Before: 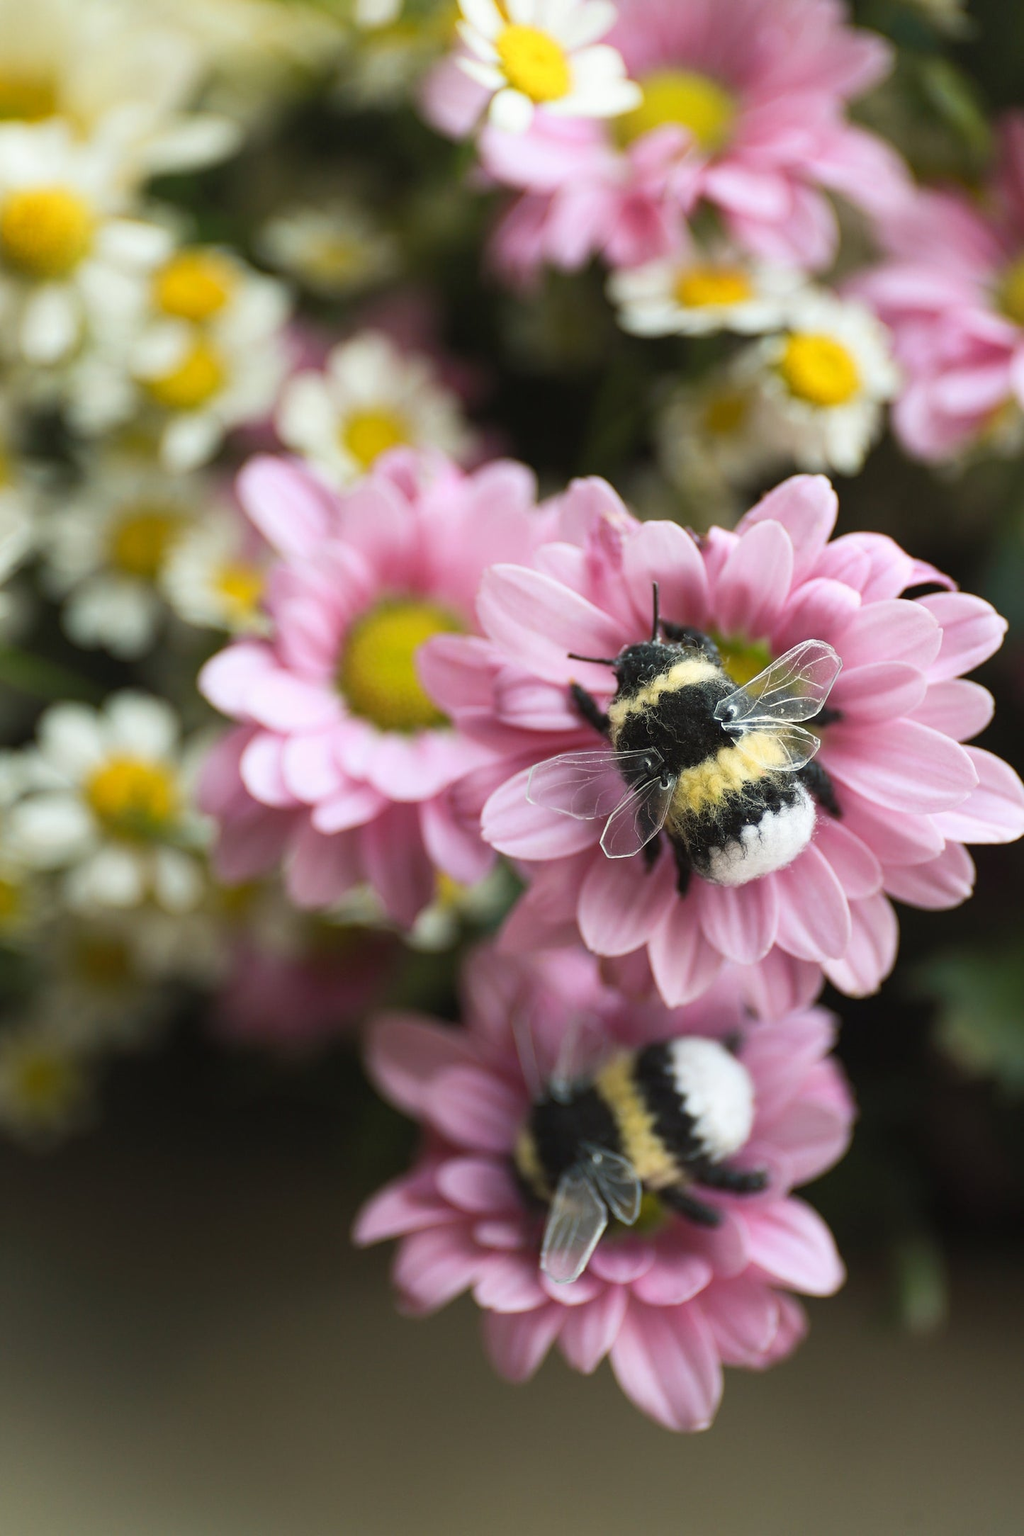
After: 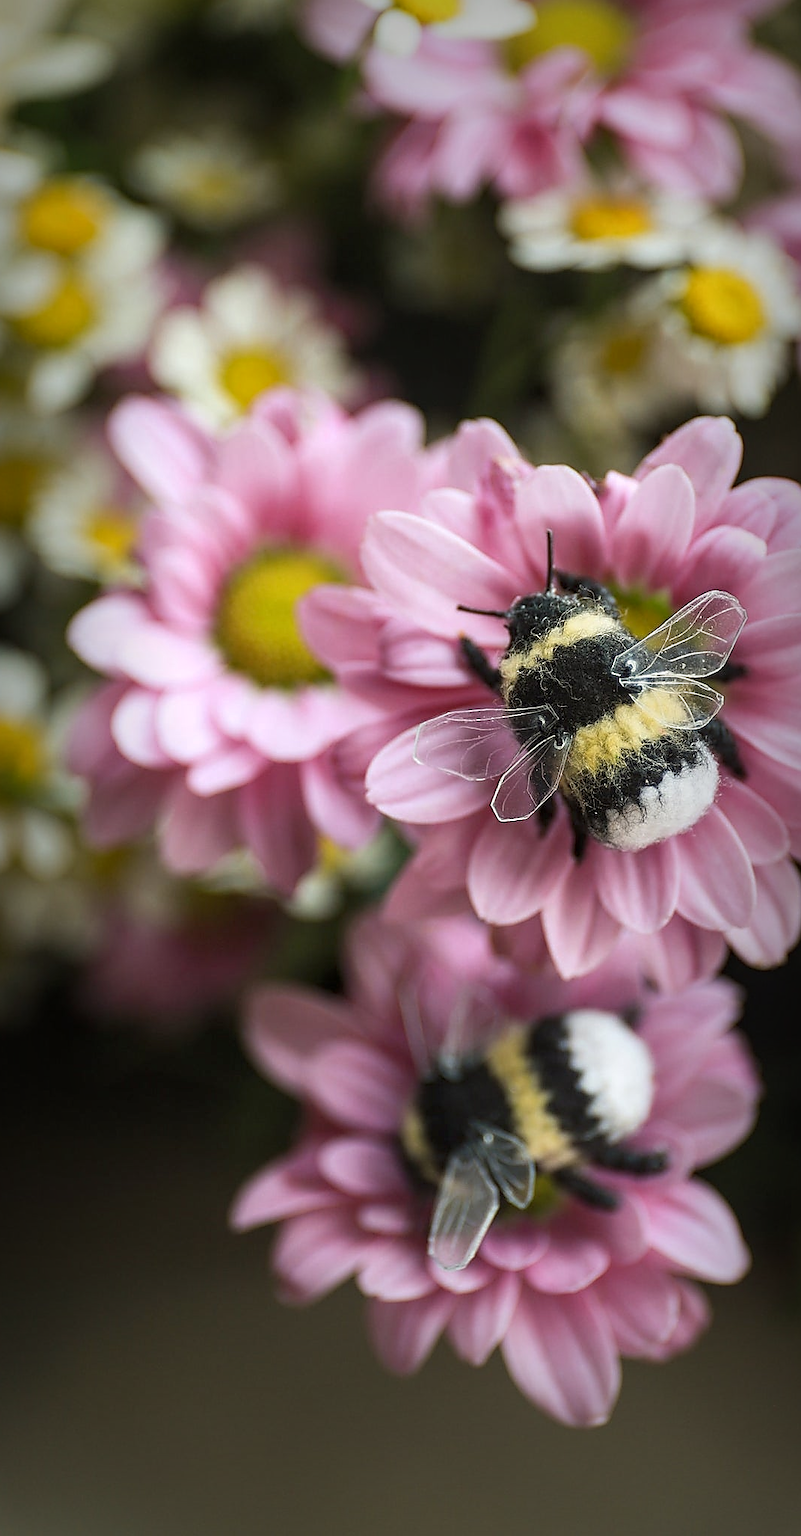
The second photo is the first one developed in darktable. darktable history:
local contrast: on, module defaults
sharpen: radius 1.4, amount 1.25, threshold 0.7
vignetting: fall-off start 53.2%, brightness -0.594, saturation 0, automatic ratio true, width/height ratio 1.313, shape 0.22, unbound false
crop and rotate: left 13.15%, top 5.251%, right 12.609%
